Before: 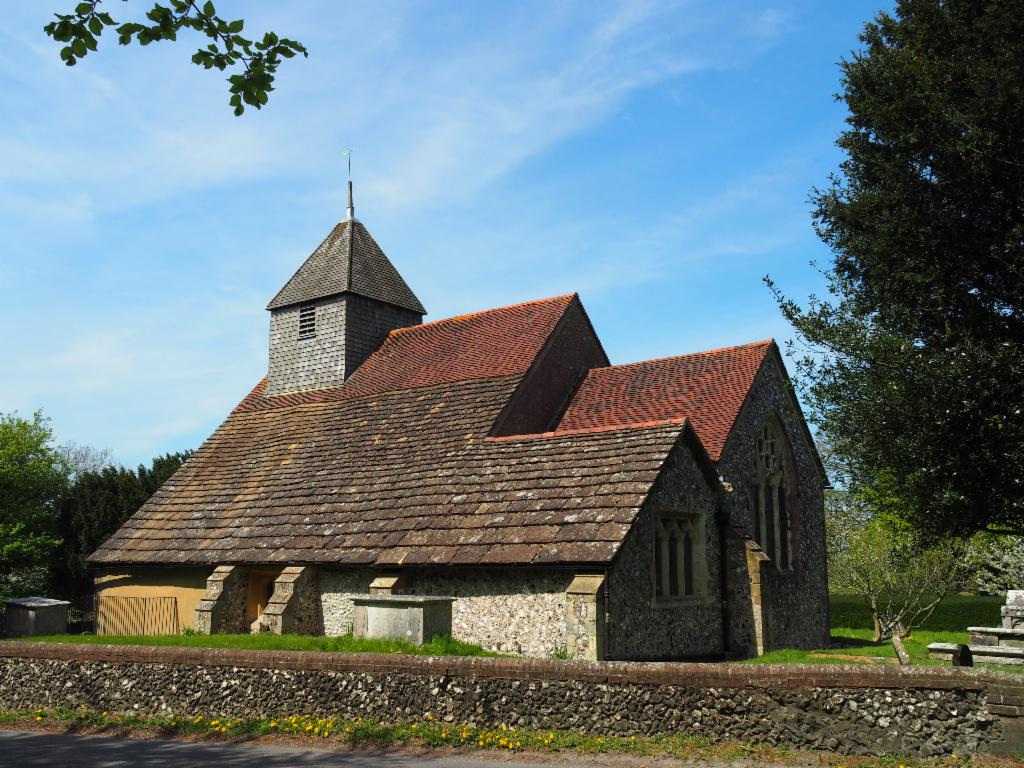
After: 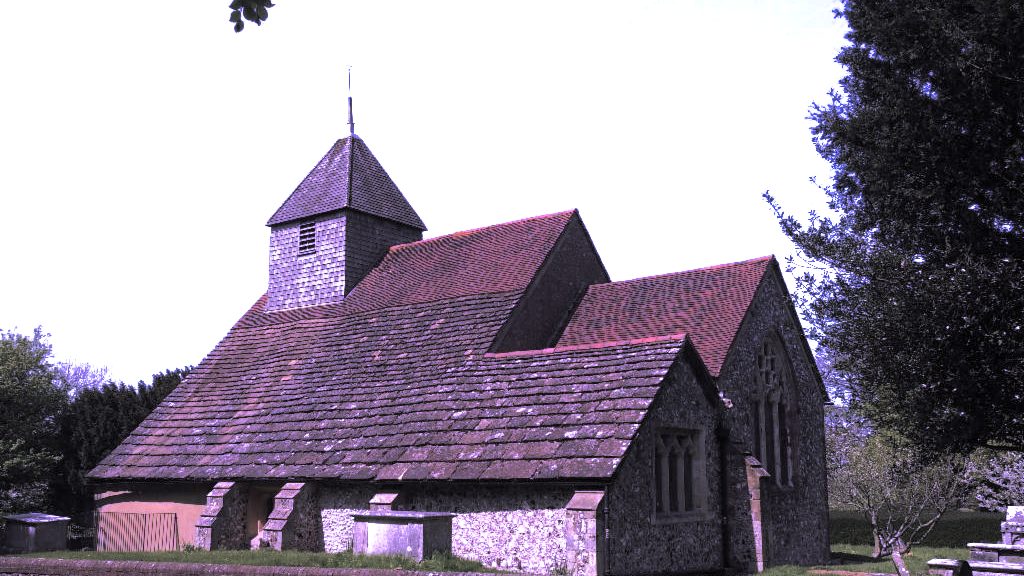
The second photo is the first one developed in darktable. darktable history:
crop: top 11.038%, bottom 13.962%
color calibration: illuminant custom, x 0.379, y 0.481, temperature 4443.07 K
split-toning: shadows › hue 43.2°, shadows › saturation 0, highlights › hue 50.4°, highlights › saturation 1
